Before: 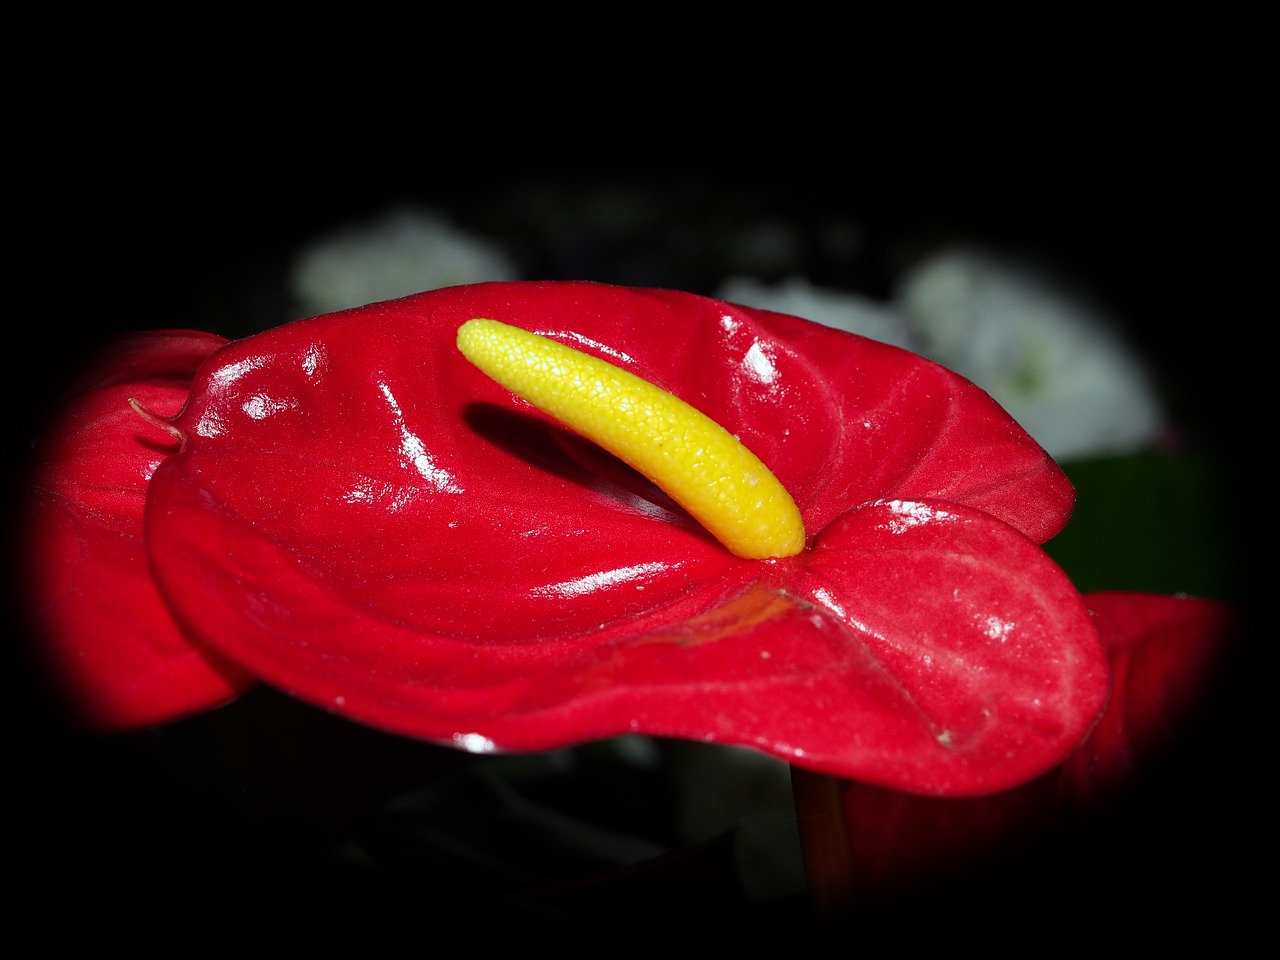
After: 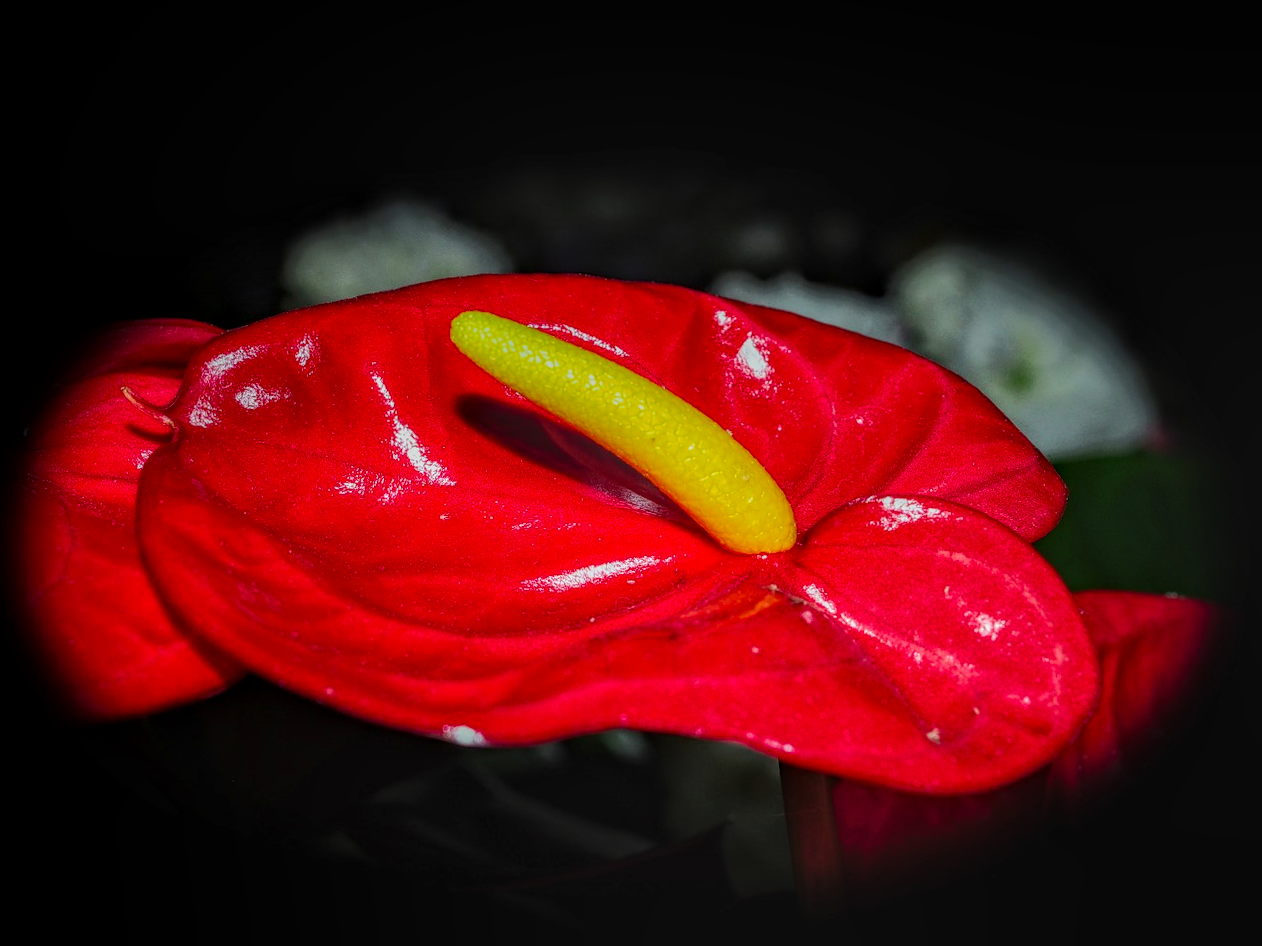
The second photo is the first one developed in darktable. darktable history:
crop and rotate: angle -0.603°
exposure: exposure -0.003 EV, compensate exposure bias true, compensate highlight preservation false
color correction: highlights b* 0.033
contrast brightness saturation: contrast 0.234, brightness 0.104, saturation 0.29
local contrast: highlights 20%, shadows 28%, detail 200%, midtone range 0.2
